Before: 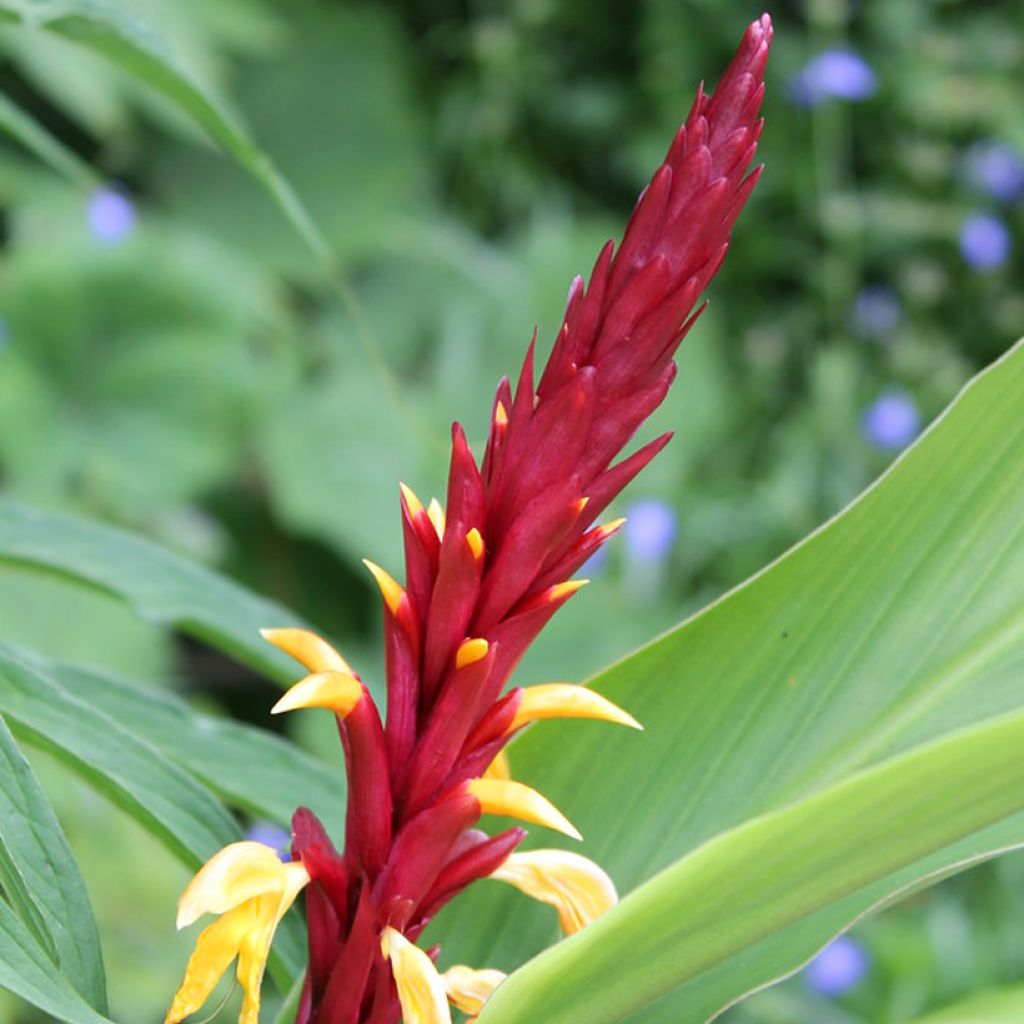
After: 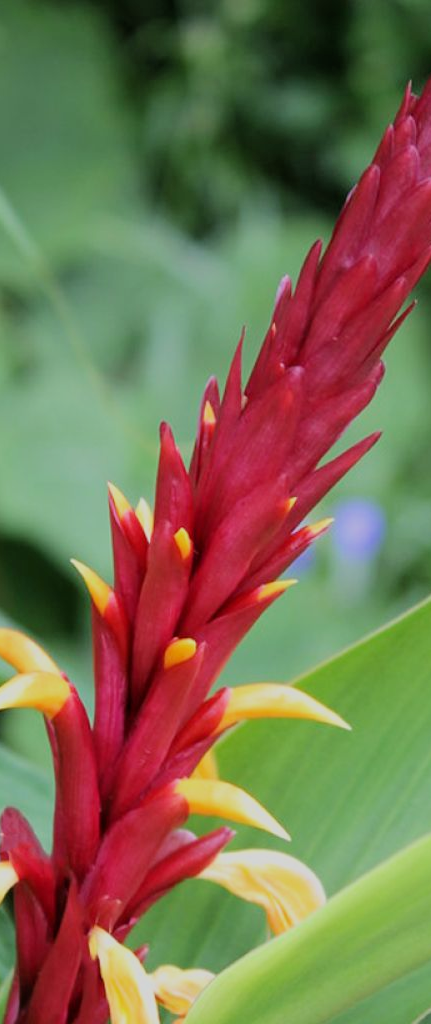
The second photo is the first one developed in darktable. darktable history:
filmic rgb: black relative exposure -7.65 EV, white relative exposure 4.56 EV, hardness 3.61, color science v6 (2022)
crop: left 28.583%, right 29.231%
